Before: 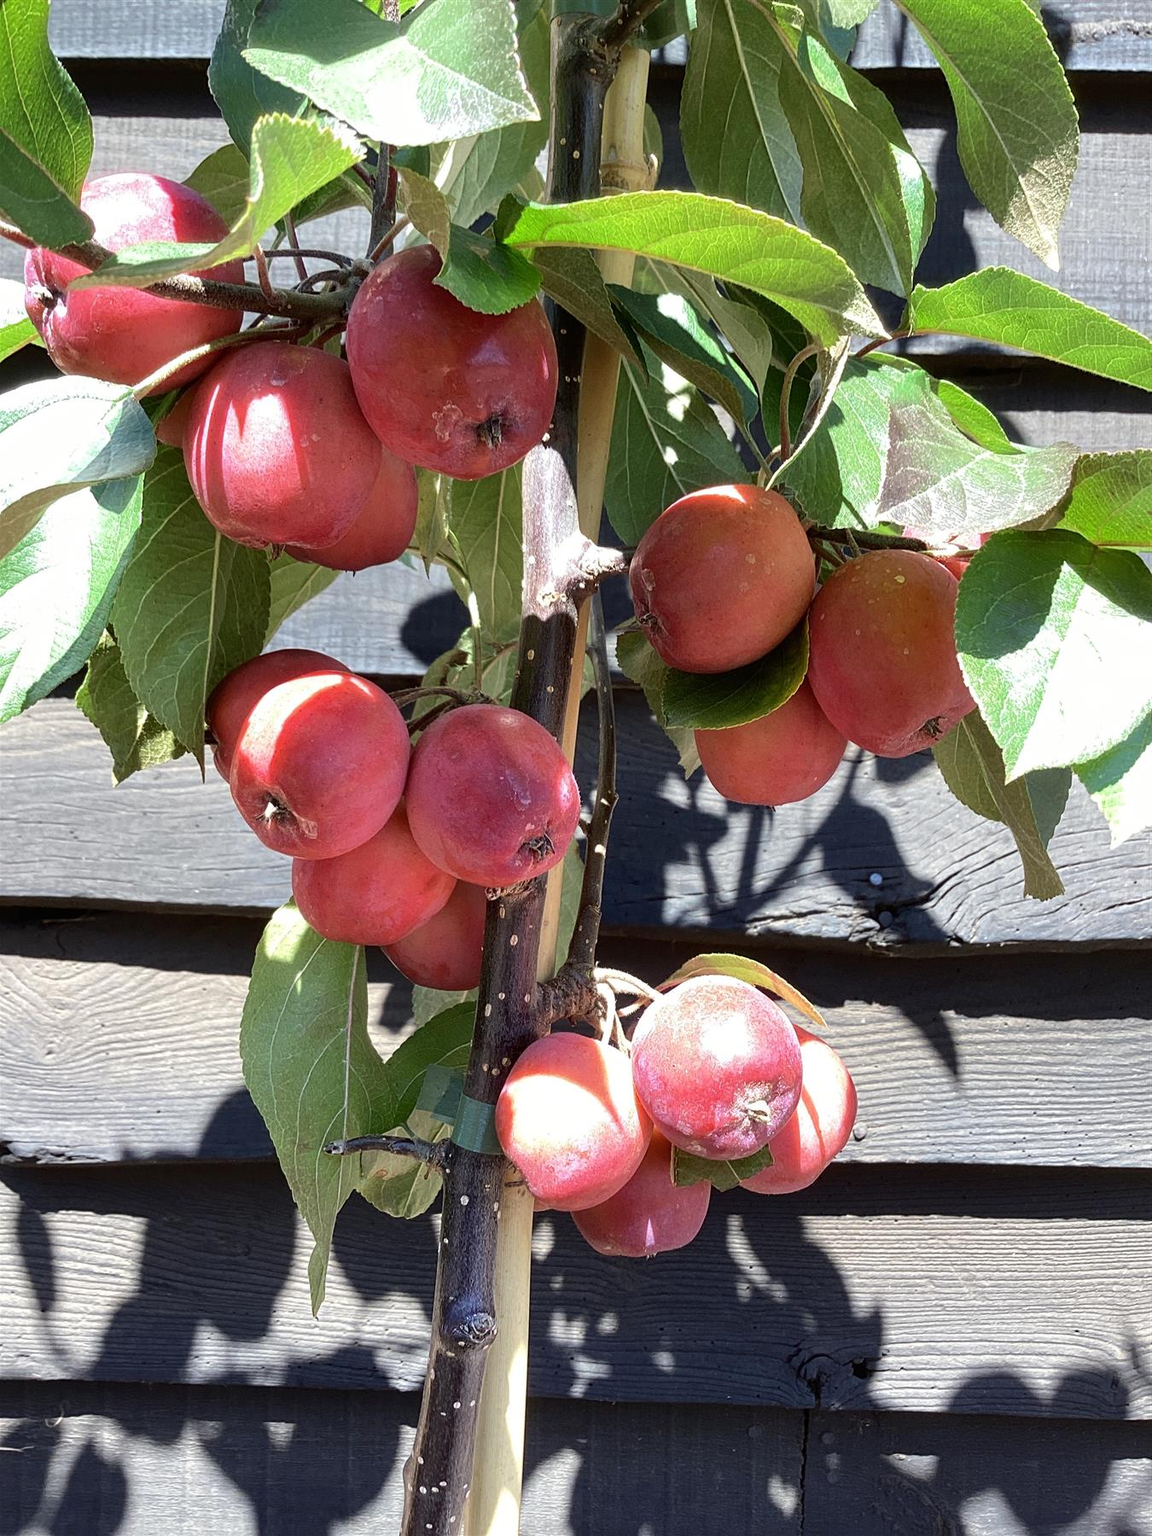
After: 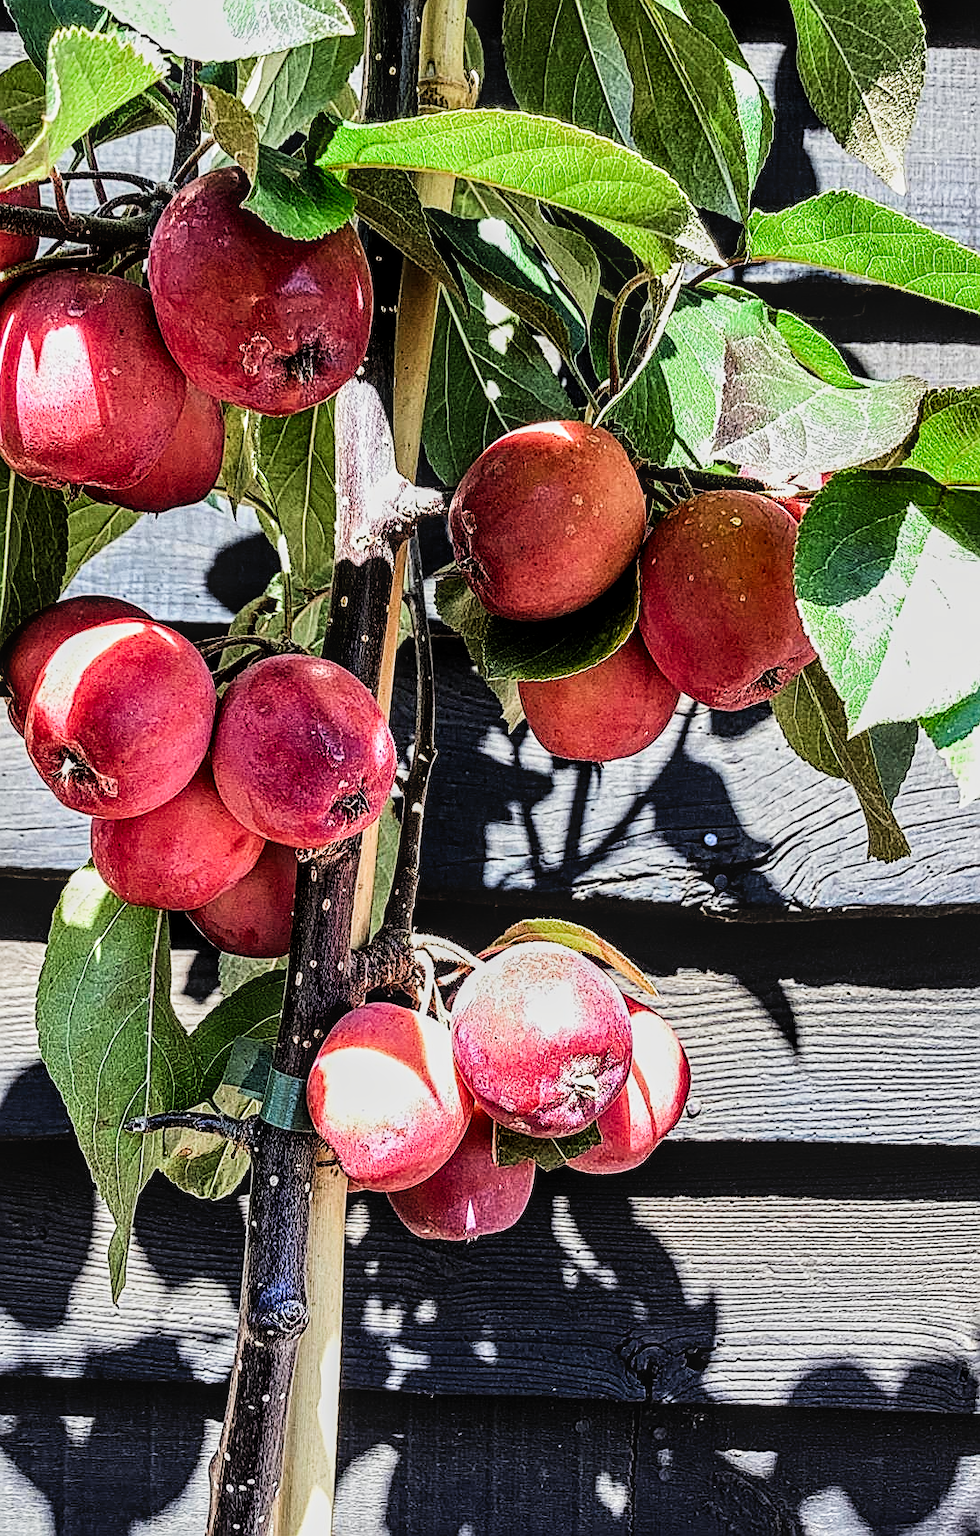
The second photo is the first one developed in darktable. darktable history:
exposure: exposure 0.153 EV, compensate highlight preservation false
filmic rgb: black relative exposure -7.65 EV, white relative exposure 4.56 EV, hardness 3.61, color science v4 (2020)
contrast brightness saturation: contrast 0.205, brightness 0.159, saturation 0.219
local contrast: on, module defaults
tone curve: curves: ch0 [(0, 0) (0.153, 0.06) (1, 1)], preserve colors none
sharpen: on, module defaults
crop and rotate: left 17.974%, top 5.739%, right 1.752%
contrast equalizer: octaves 7, y [[0.5, 0.542, 0.583, 0.625, 0.667, 0.708], [0.5 ×6], [0.5 ×6], [0 ×6], [0 ×6]]
